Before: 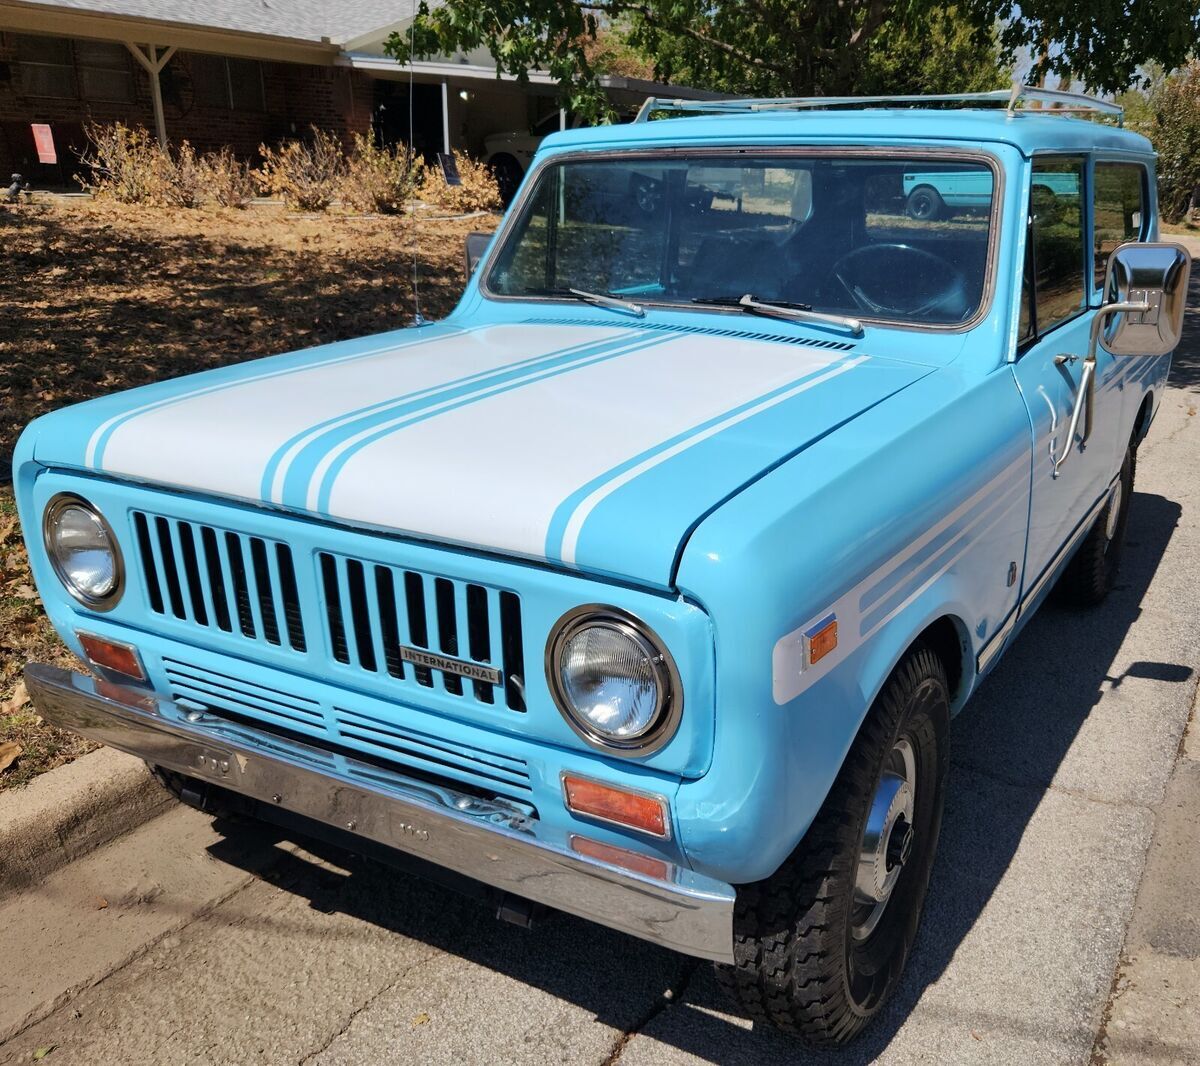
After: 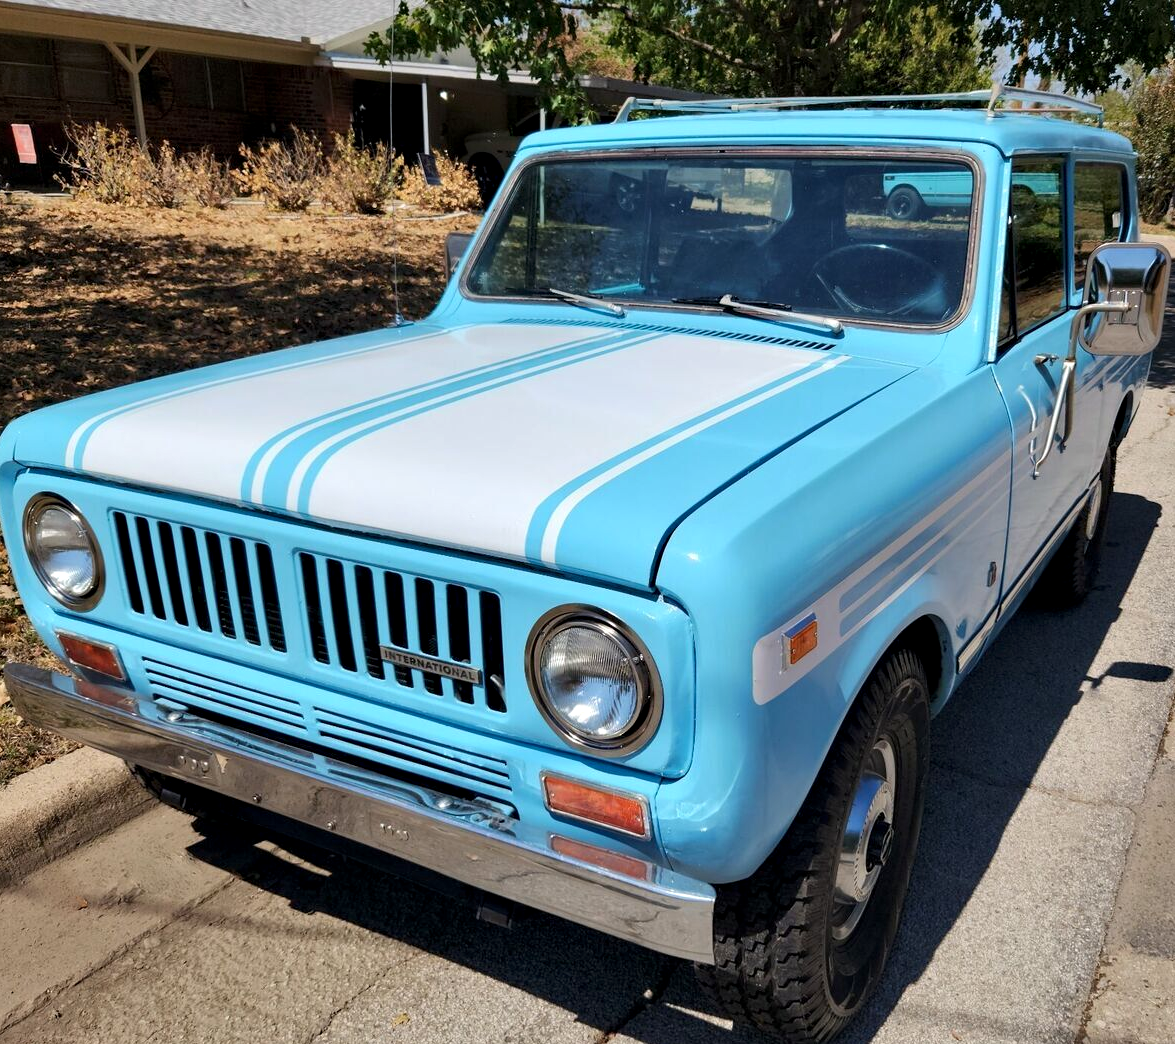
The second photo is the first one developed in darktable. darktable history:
contrast equalizer: octaves 7, y [[0.6 ×6], [0.55 ×6], [0 ×6], [0 ×6], [0 ×6]], mix 0.3
crop: left 1.743%, right 0.268%, bottom 2.011%
